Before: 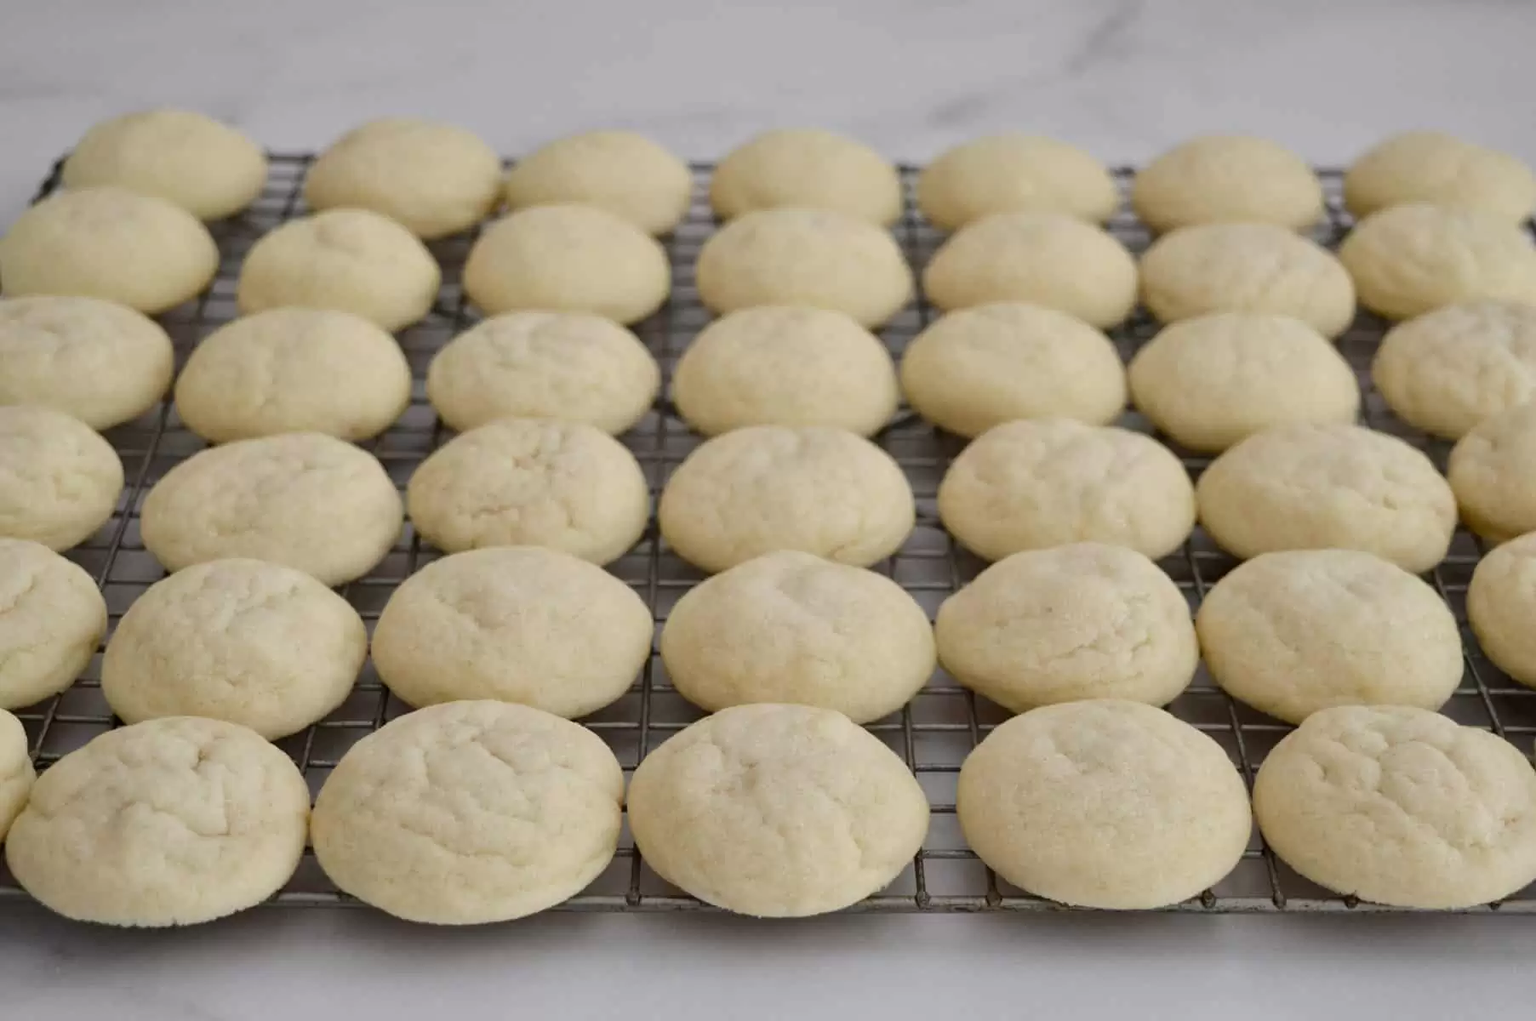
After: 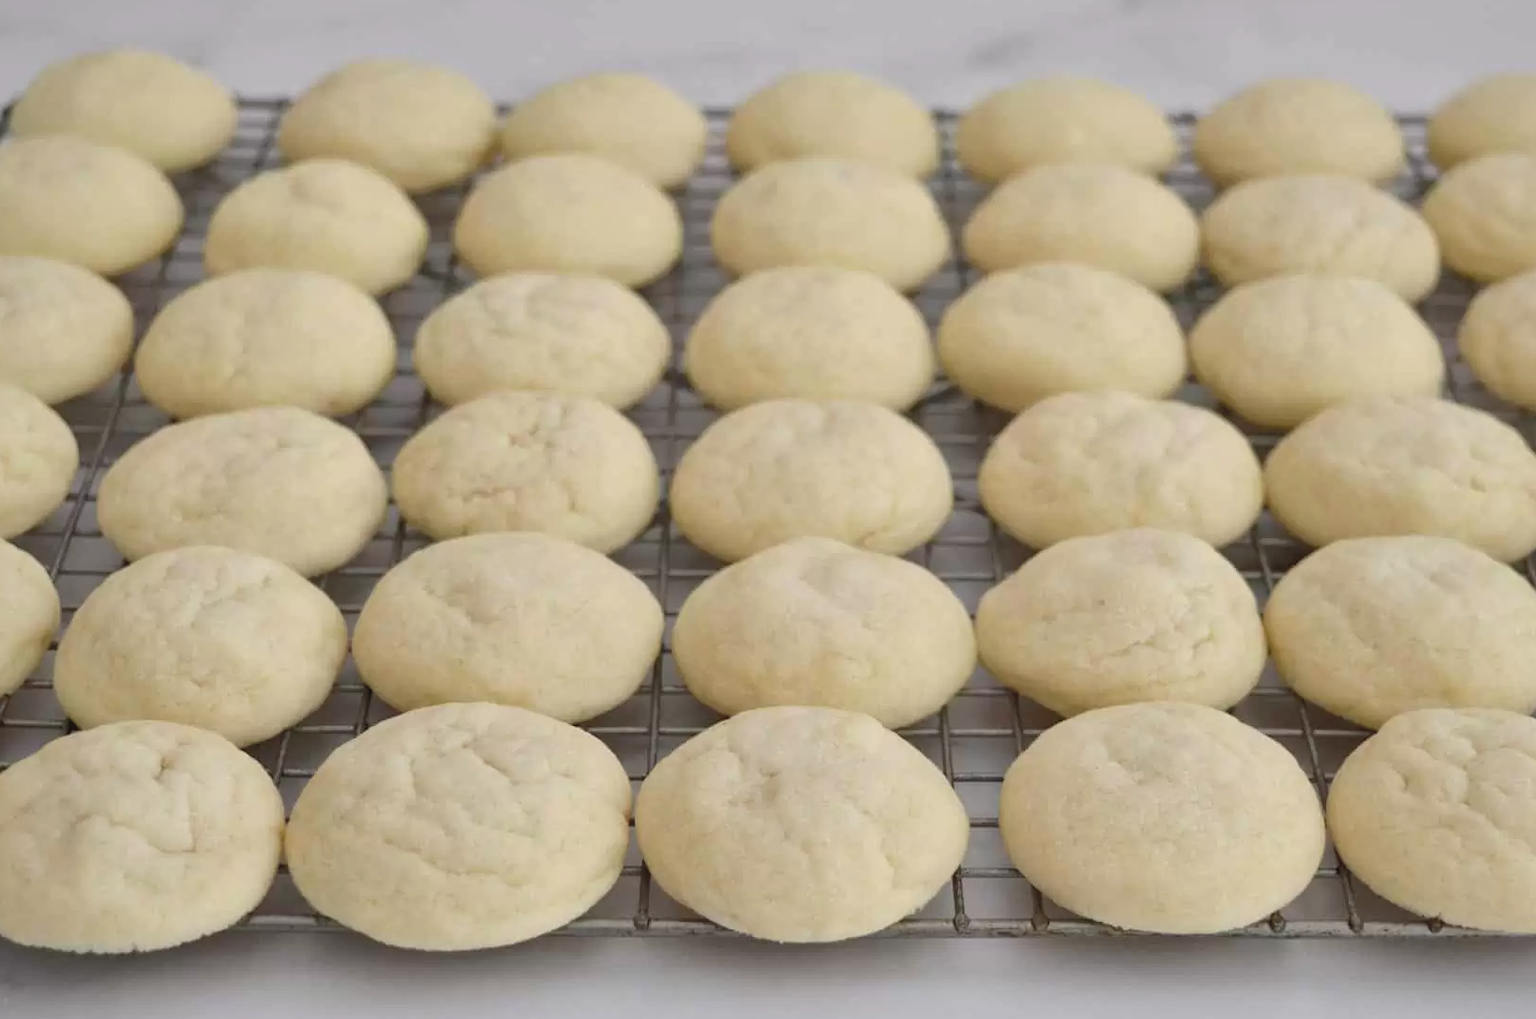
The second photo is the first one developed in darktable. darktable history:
exposure: compensate exposure bias true, compensate highlight preservation false
contrast brightness saturation: contrast 0.142, brightness 0.205
crop: left 3.466%, top 6.375%, right 6.028%, bottom 3.256%
shadows and highlights: on, module defaults
